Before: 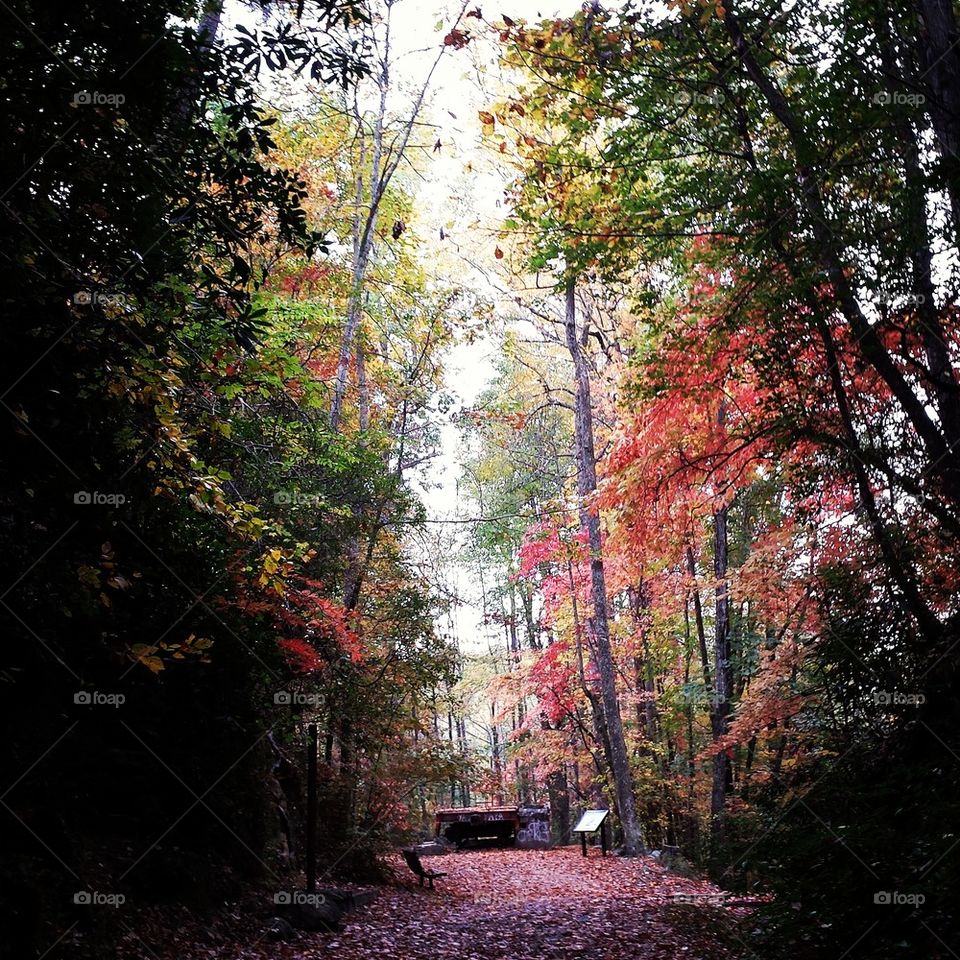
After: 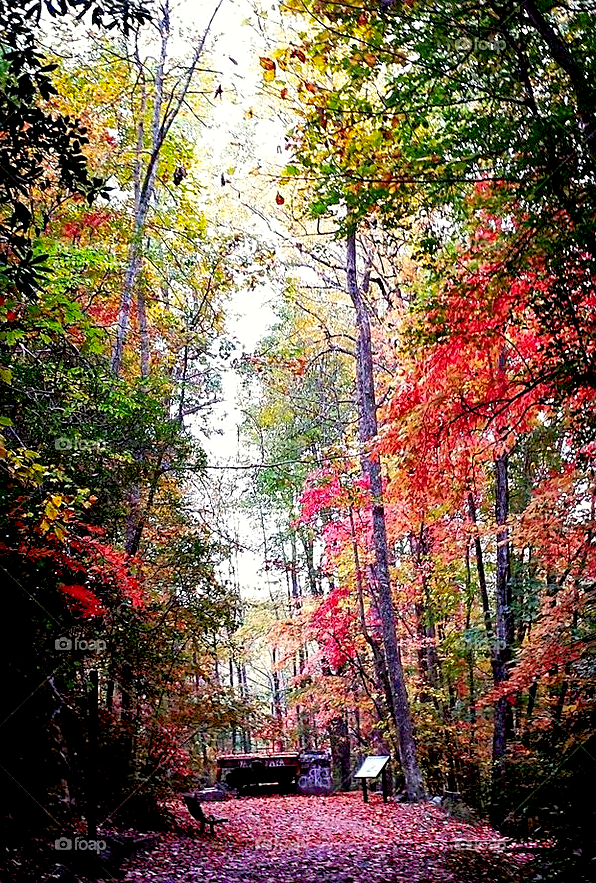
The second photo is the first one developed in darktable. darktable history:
tone equalizer: mask exposure compensation -0.512 EV
shadows and highlights: highlights color adjustment 52.35%
sharpen: on, module defaults
haze removal: compatibility mode true, adaptive false
crop and rotate: left 22.875%, top 5.627%, right 14.995%, bottom 2.31%
contrast brightness saturation: contrast 0.17, saturation 0.329
exposure: black level correction 0.009, exposure 0.117 EV, compensate exposure bias true, compensate highlight preservation false
